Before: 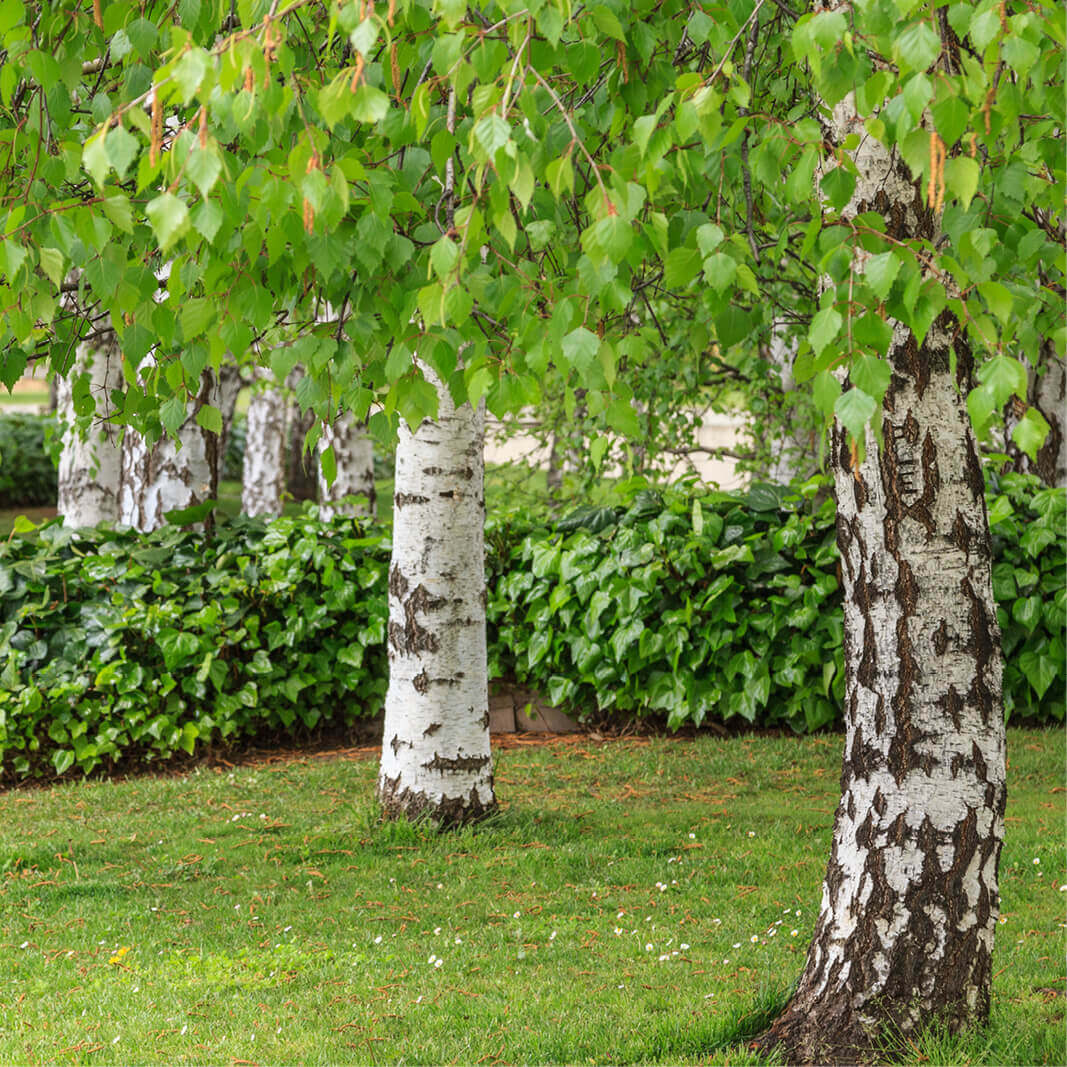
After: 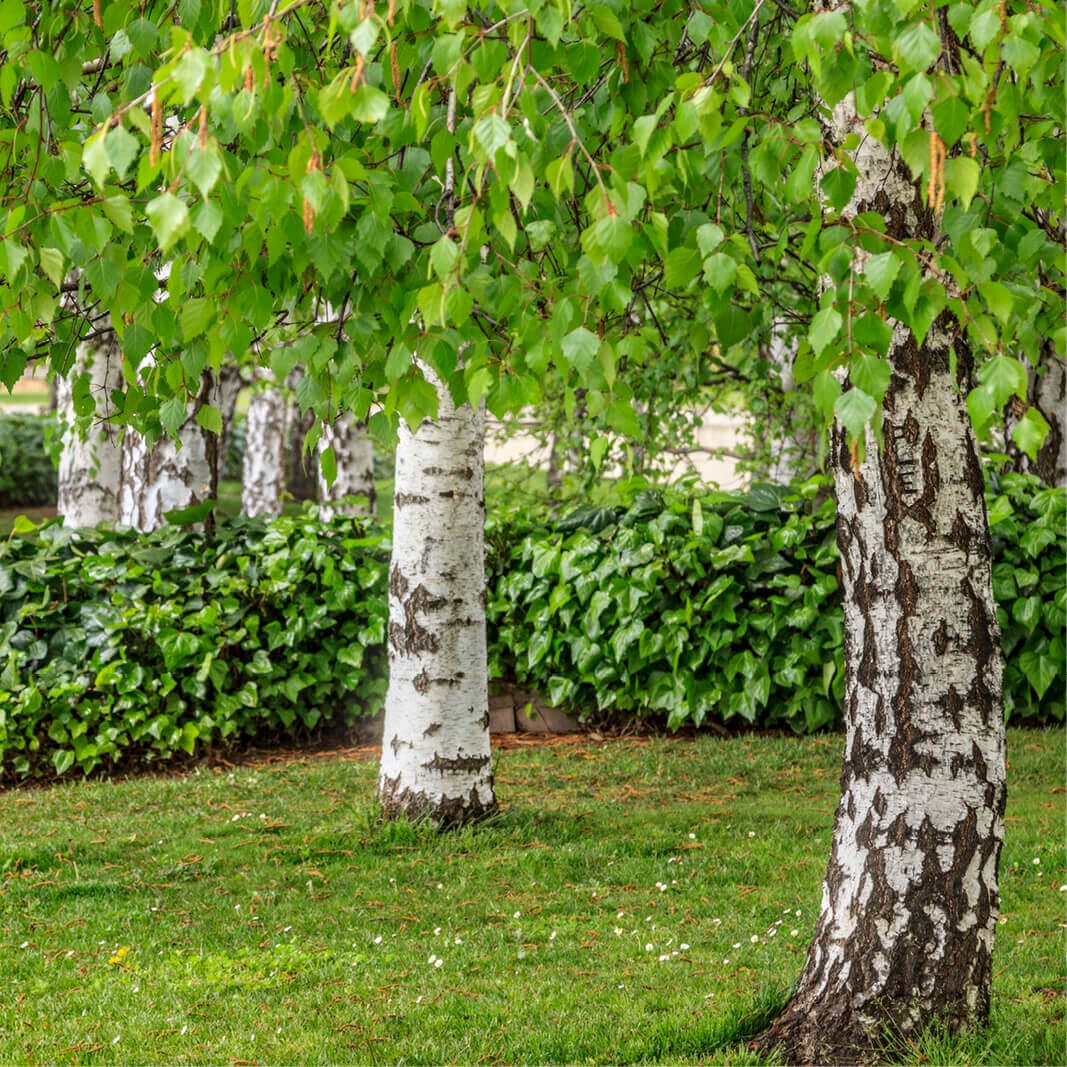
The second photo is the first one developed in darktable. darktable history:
vibrance: on, module defaults
contrast brightness saturation: contrast -0.28
contrast equalizer: y [[0.5, 0.5, 0.544, 0.569, 0.5, 0.5], [0.5 ×6], [0.5 ×6], [0 ×6], [0 ×6]]
shadows and highlights: shadows 60, highlights -60.23, soften with gaussian
local contrast: highlights 60%, shadows 60%, detail 160%
bloom: size 5%, threshold 95%, strength 15%
